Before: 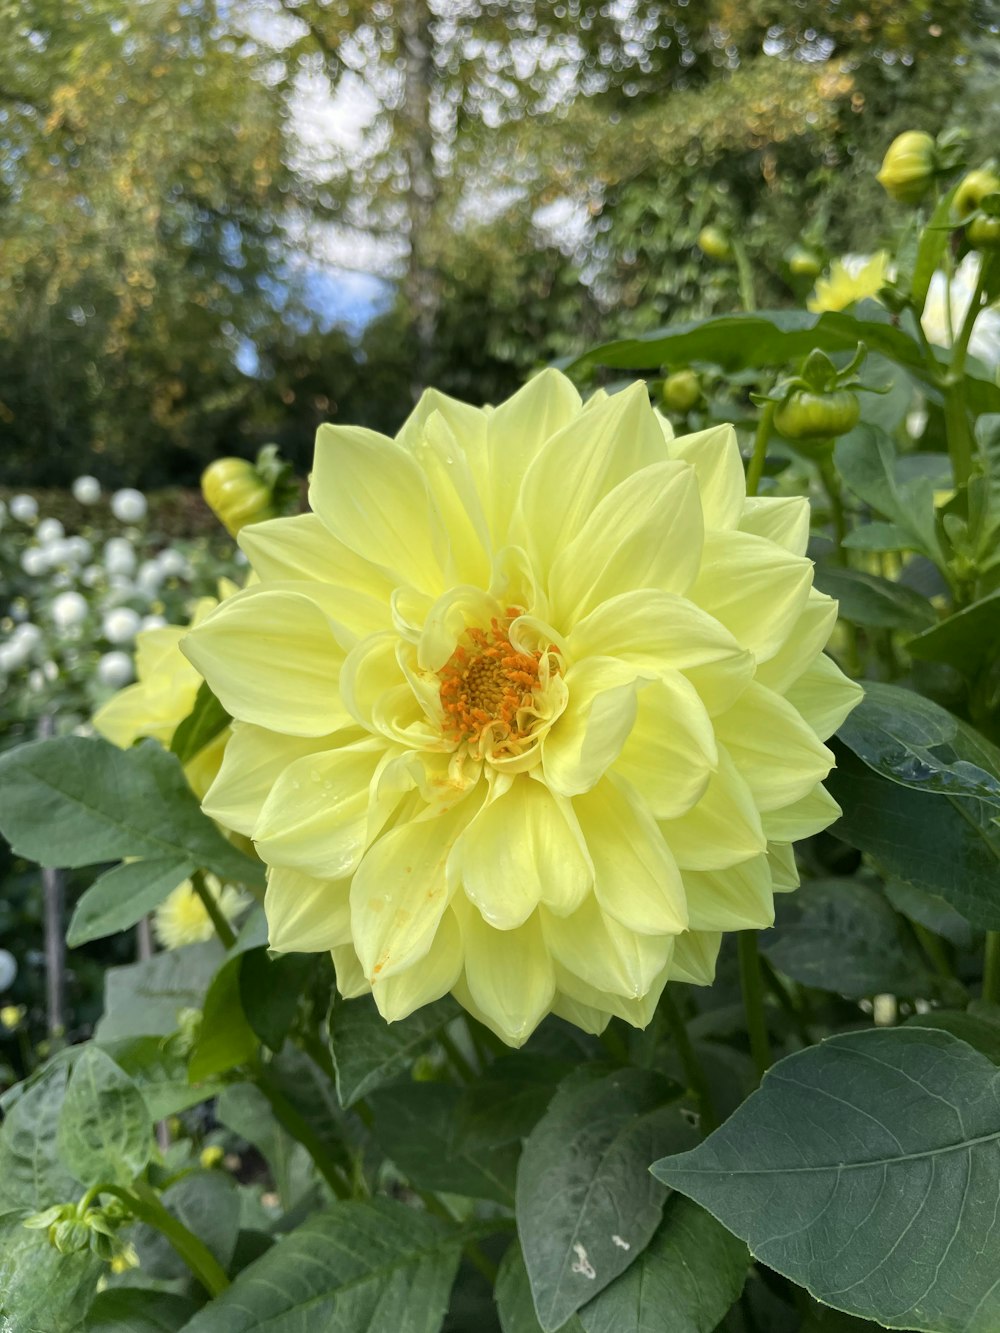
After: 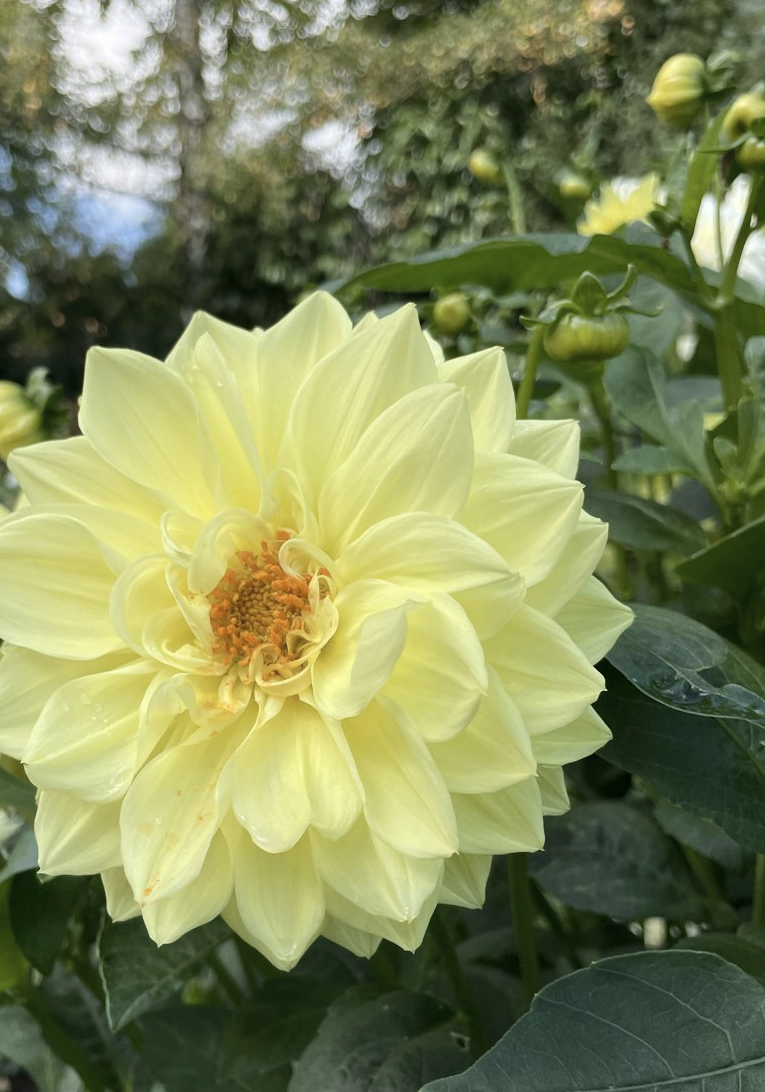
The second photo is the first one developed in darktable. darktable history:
contrast brightness saturation: contrast 0.1, saturation -0.36
crop: left 23.095%, top 5.827%, bottom 11.854%
